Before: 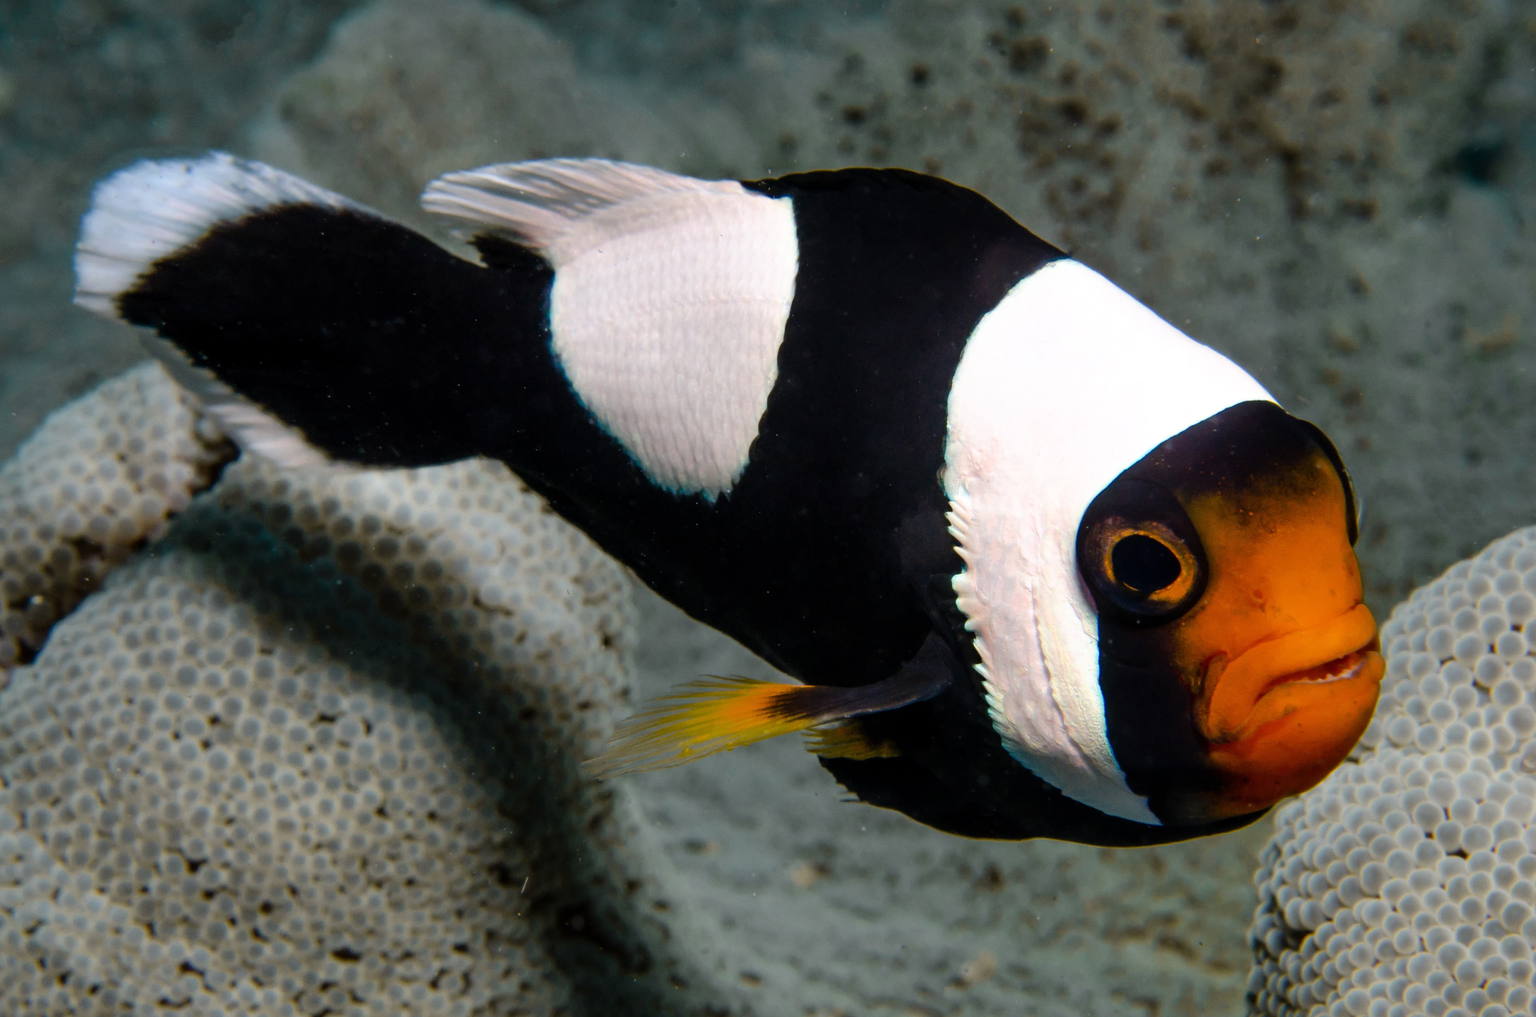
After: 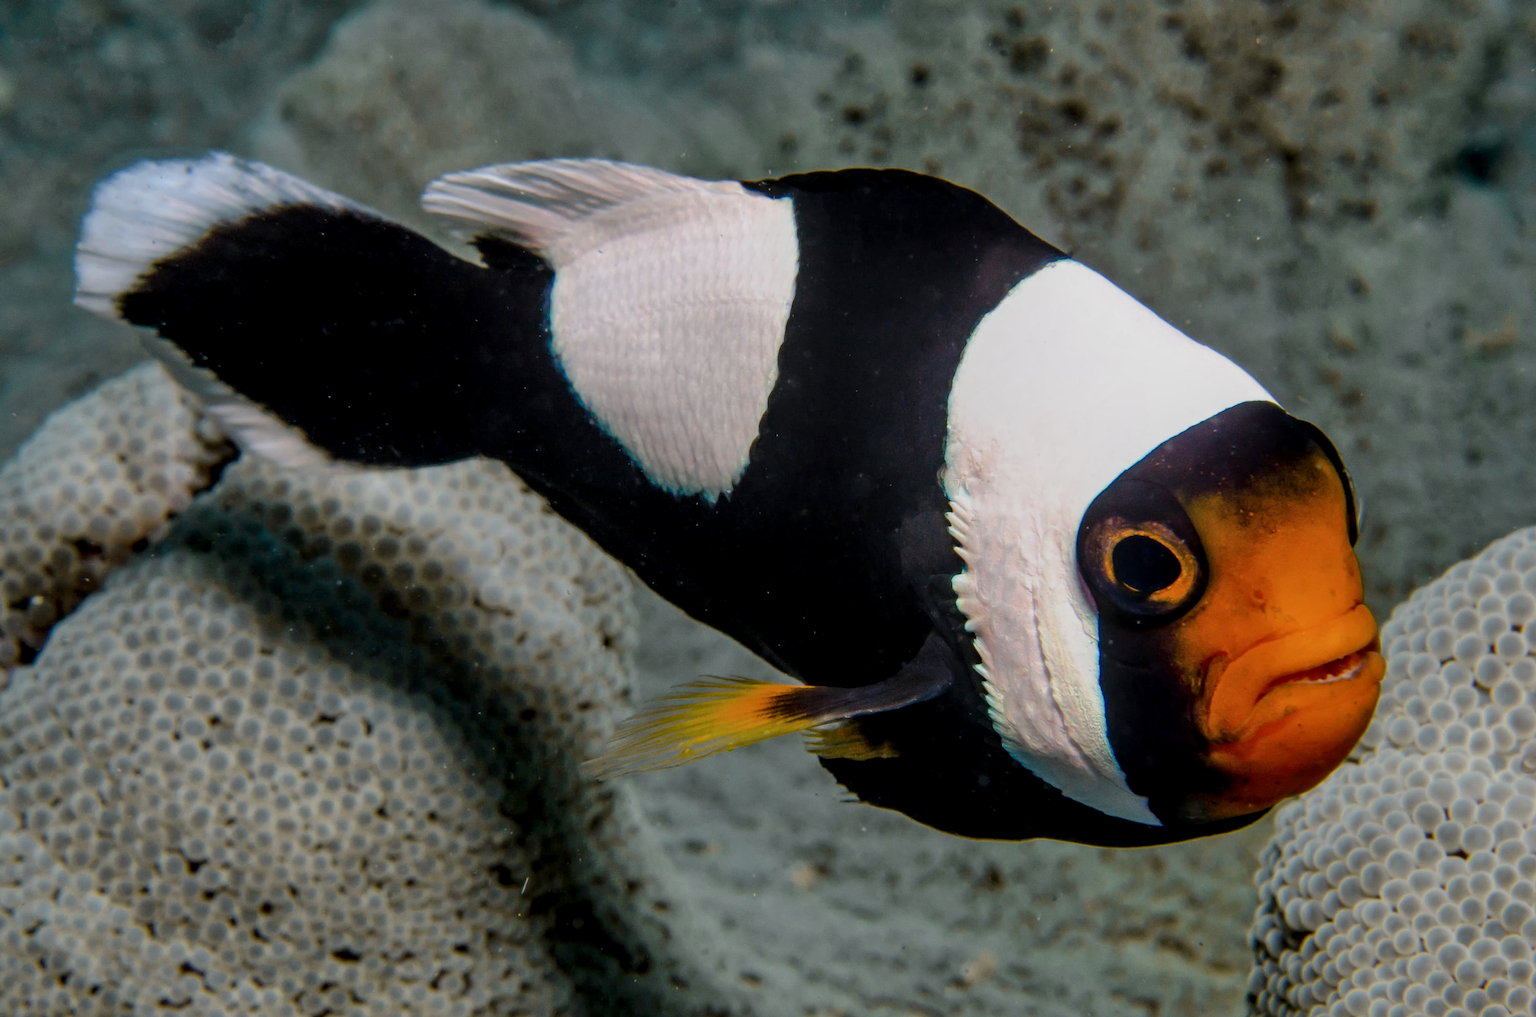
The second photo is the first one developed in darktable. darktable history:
local contrast: detail 130%
tone equalizer: -8 EV 0.25 EV, -7 EV 0.417 EV, -6 EV 0.417 EV, -5 EV 0.25 EV, -3 EV -0.25 EV, -2 EV -0.417 EV, -1 EV -0.417 EV, +0 EV -0.25 EV, edges refinement/feathering 500, mask exposure compensation -1.57 EV, preserve details guided filter
